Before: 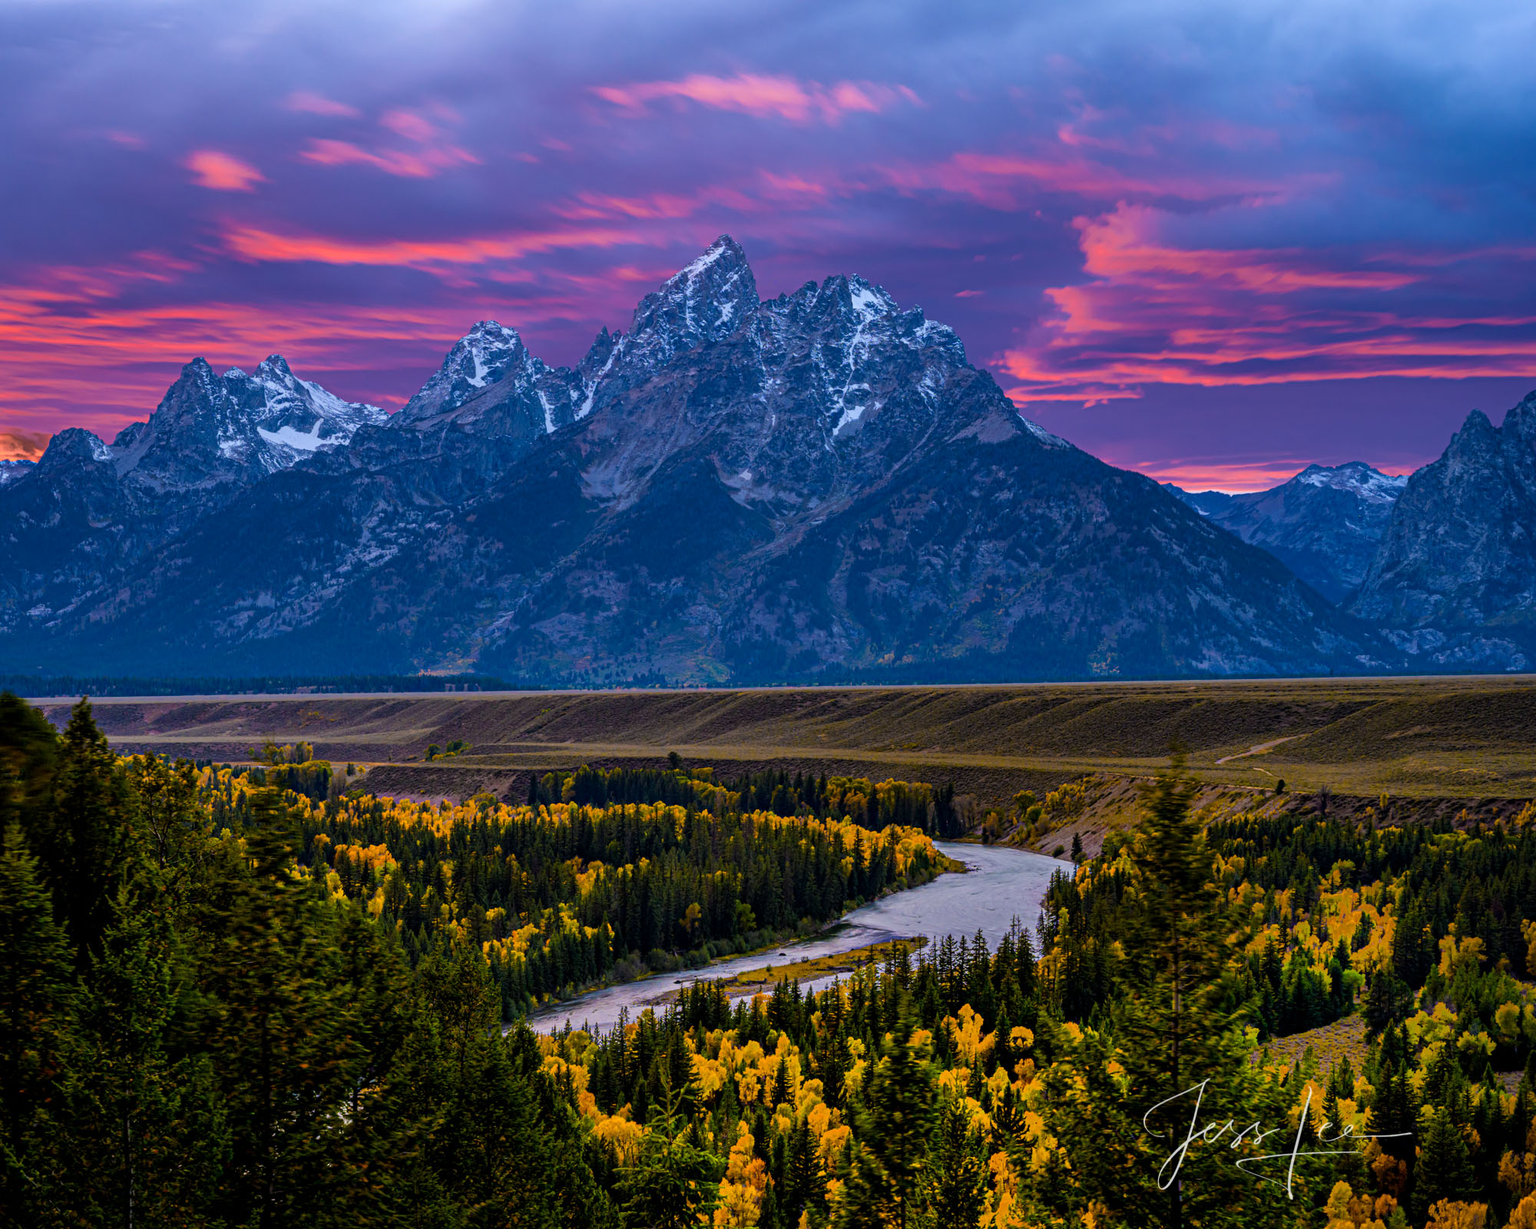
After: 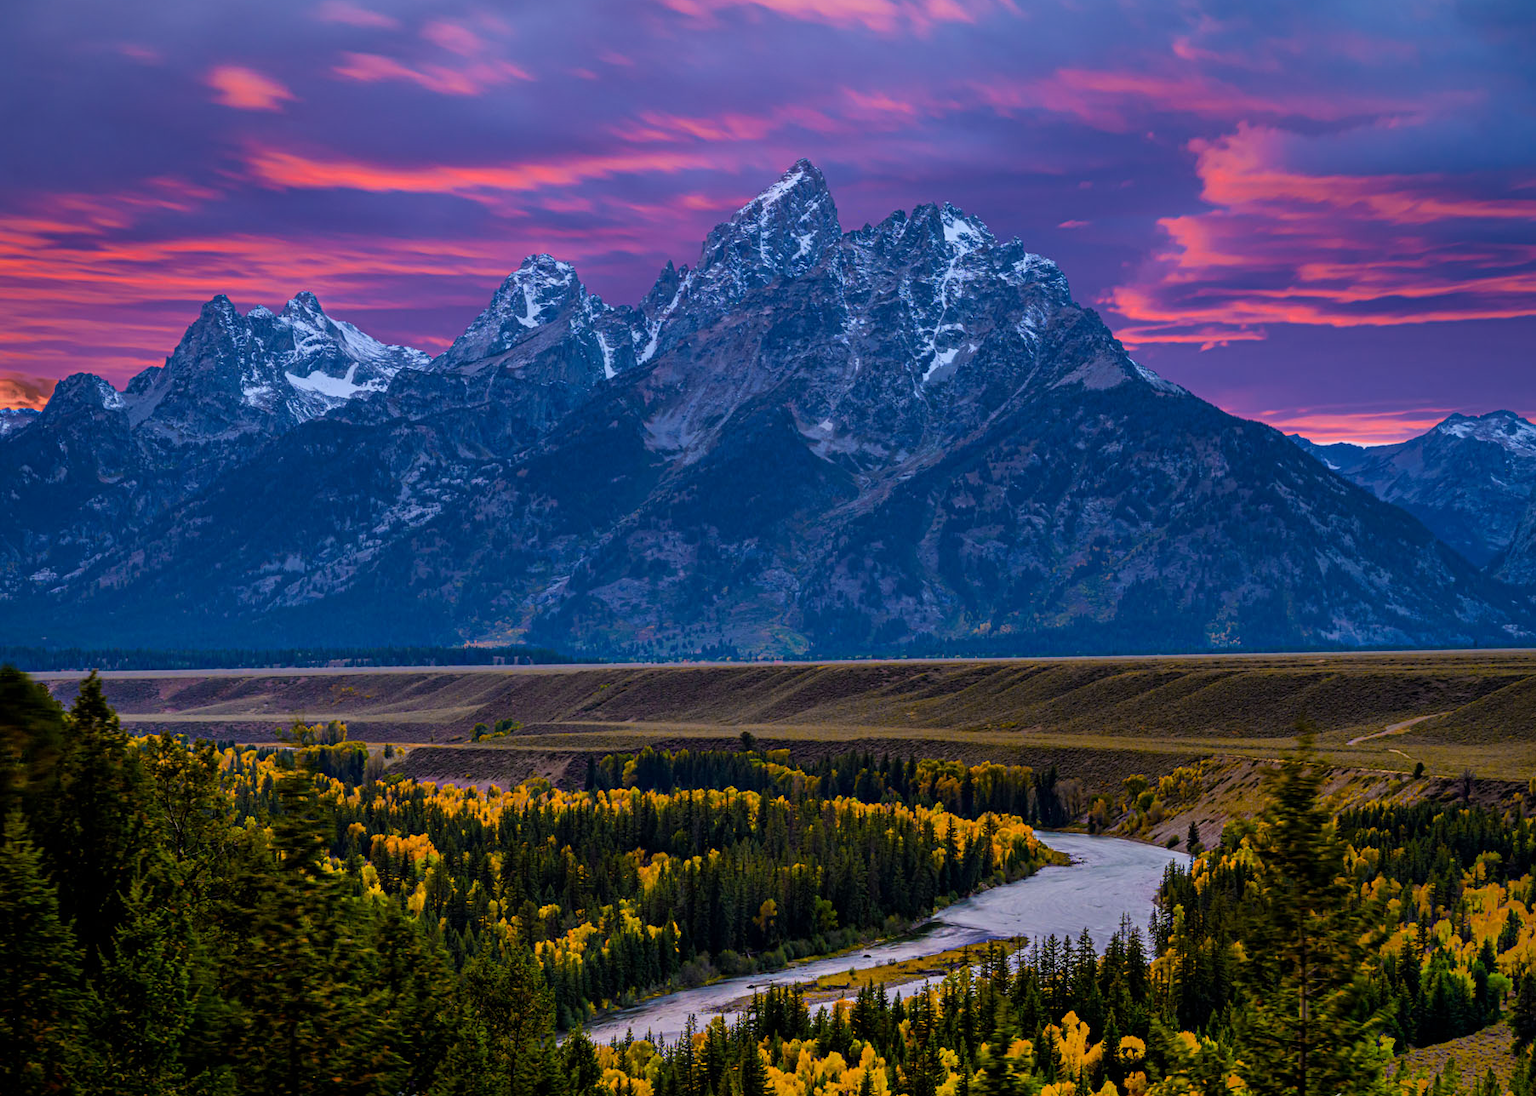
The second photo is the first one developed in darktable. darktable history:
vignetting: fall-off start 80.87%, fall-off radius 61.59%, brightness -0.384, saturation 0.007, center (0, 0.007), automatic ratio true, width/height ratio 1.418
crop: top 7.49%, right 9.717%, bottom 11.943%
